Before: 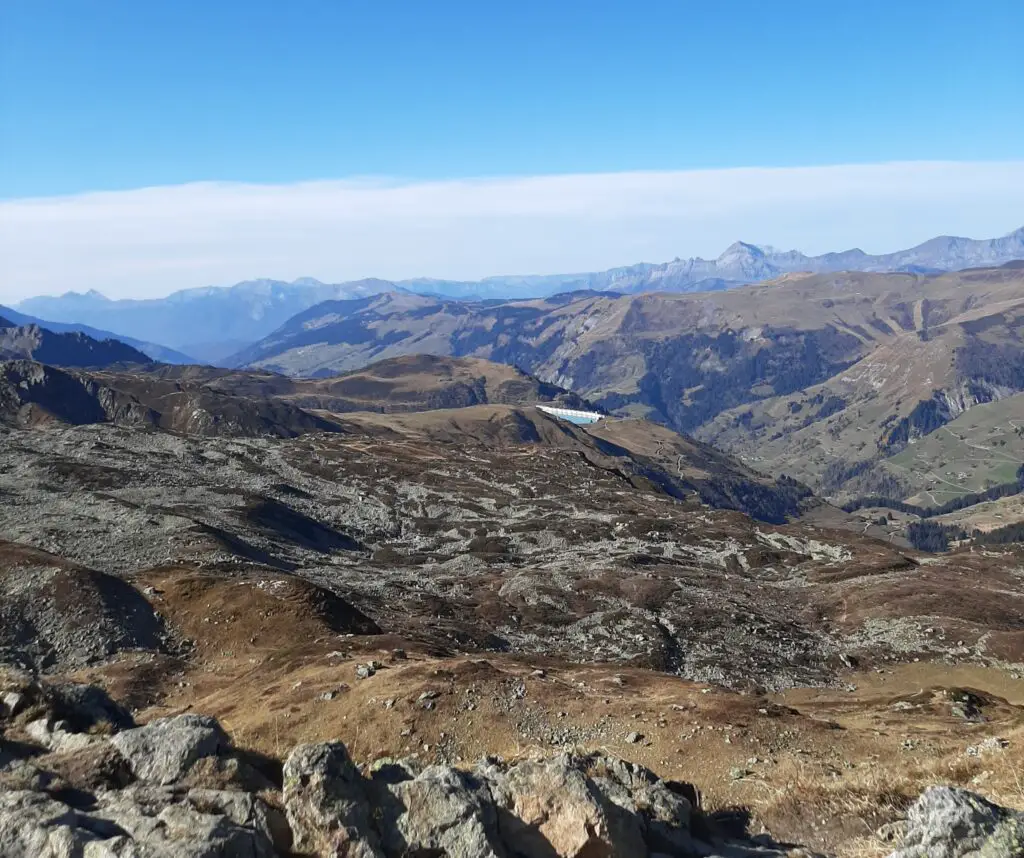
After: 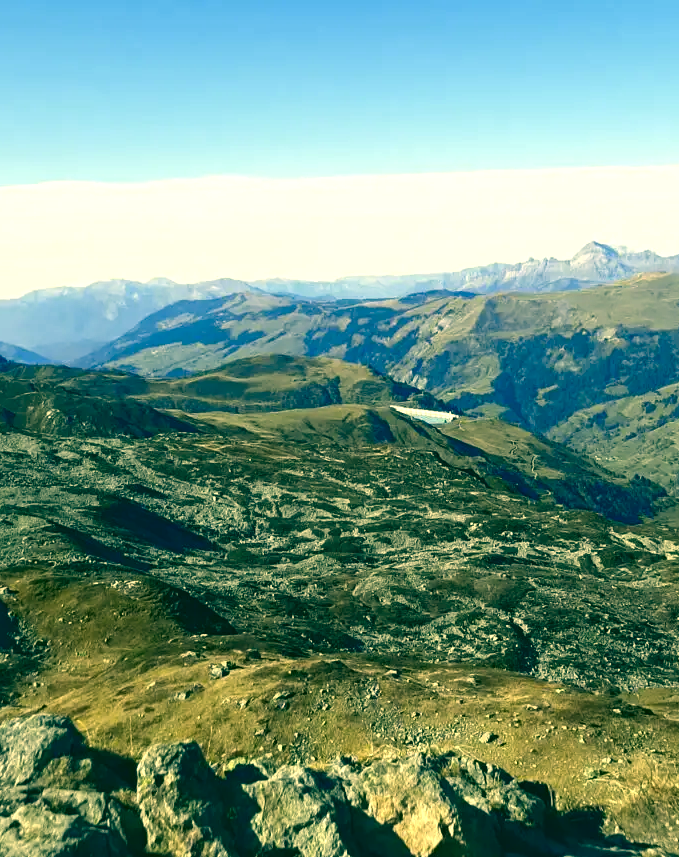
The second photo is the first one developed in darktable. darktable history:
color correction: highlights a* 1.72, highlights b* 33.93, shadows a* -37.18, shadows b* -5.99
crop and rotate: left 14.287%, right 19.39%
exposure: black level correction 0, exposure 0.7 EV, compensate highlight preservation false
contrast brightness saturation: contrast 0.069, brightness -0.129, saturation 0.053
